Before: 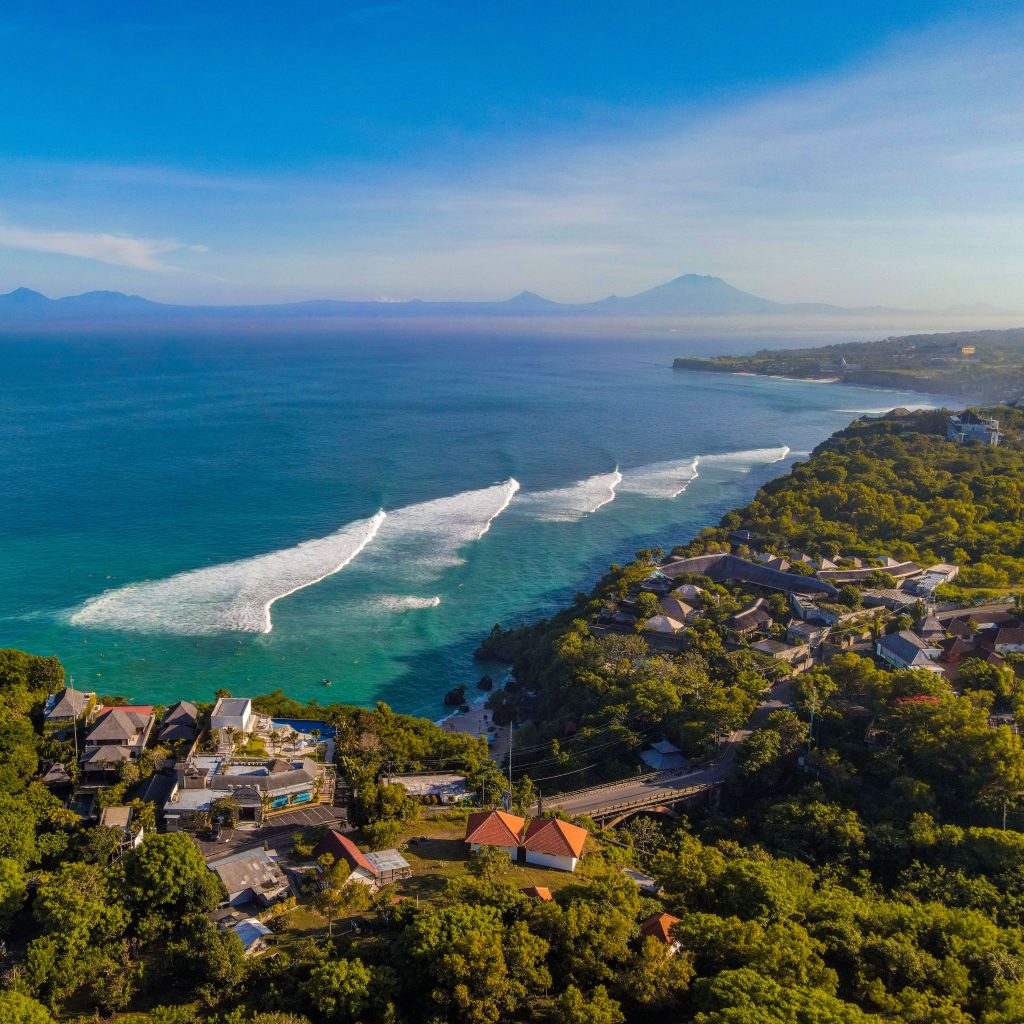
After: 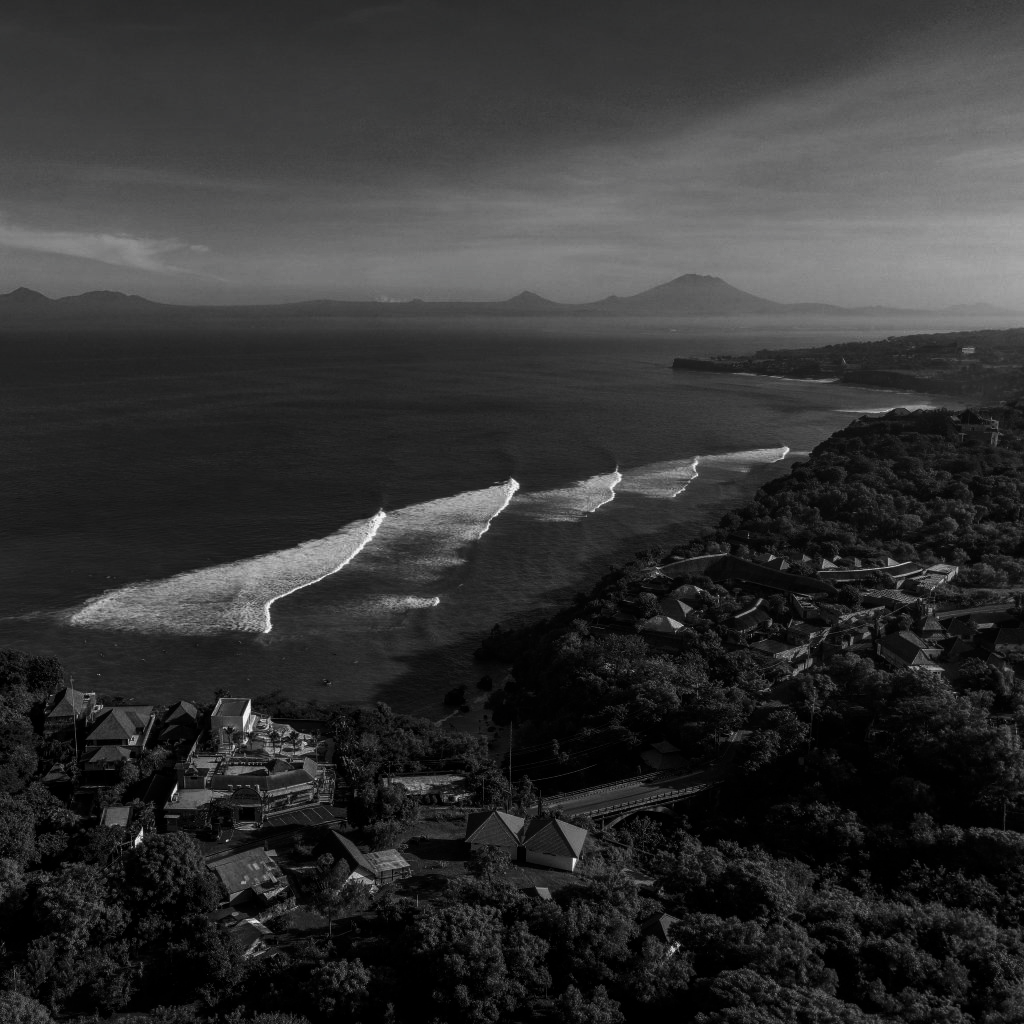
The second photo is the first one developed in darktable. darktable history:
contrast brightness saturation: contrast -0.037, brightness -0.586, saturation -0.998
